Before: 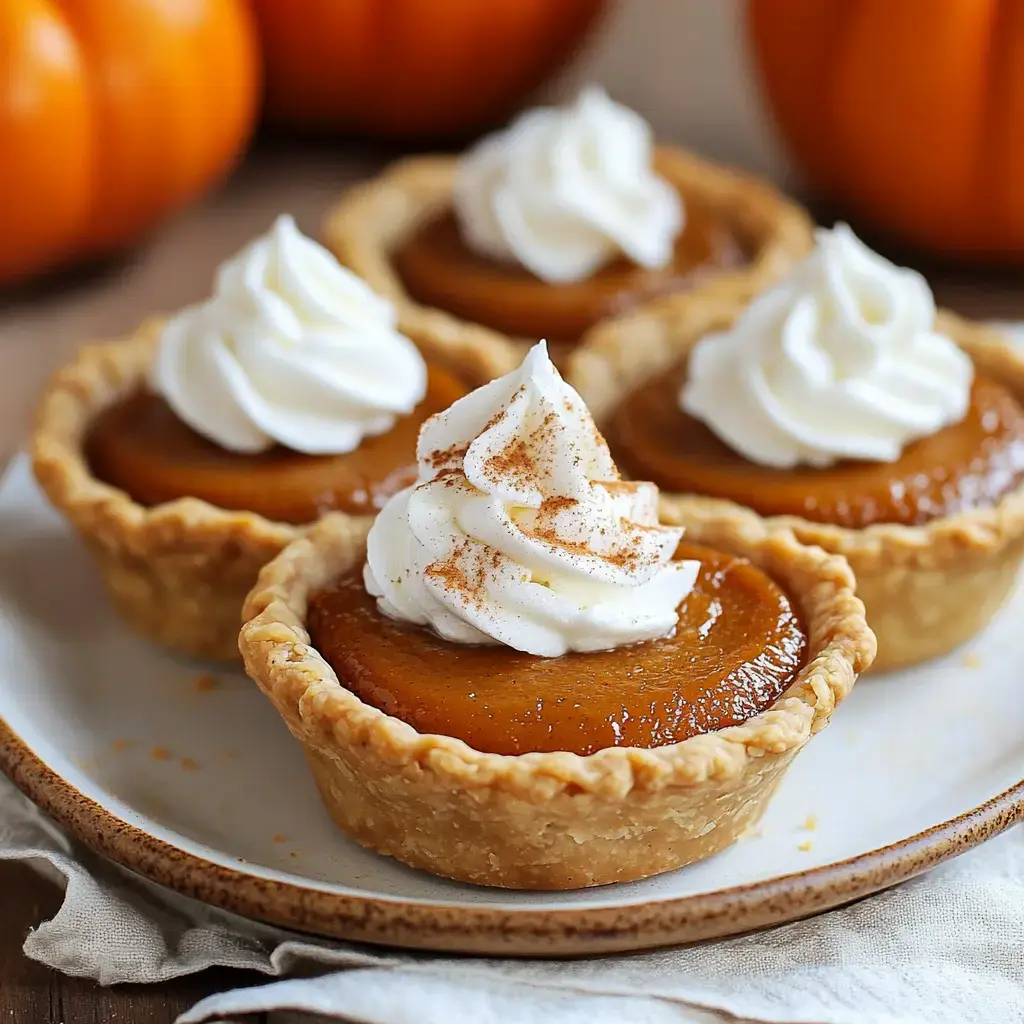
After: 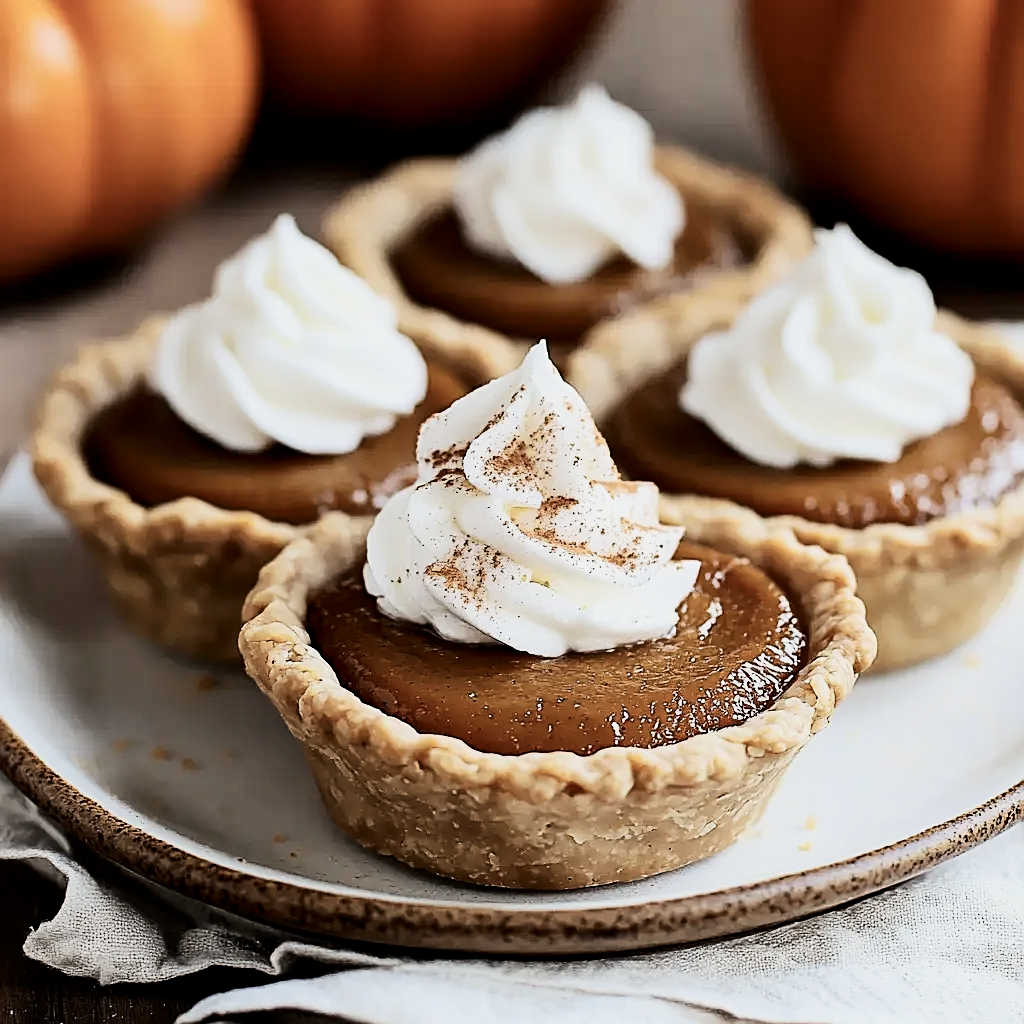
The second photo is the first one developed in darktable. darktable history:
filmic rgb: black relative exposure -5.11 EV, white relative exposure 3.97 EV, hardness 2.88, contrast 1.298
contrast brightness saturation: contrast 0.25, saturation -0.315
sharpen: on, module defaults
